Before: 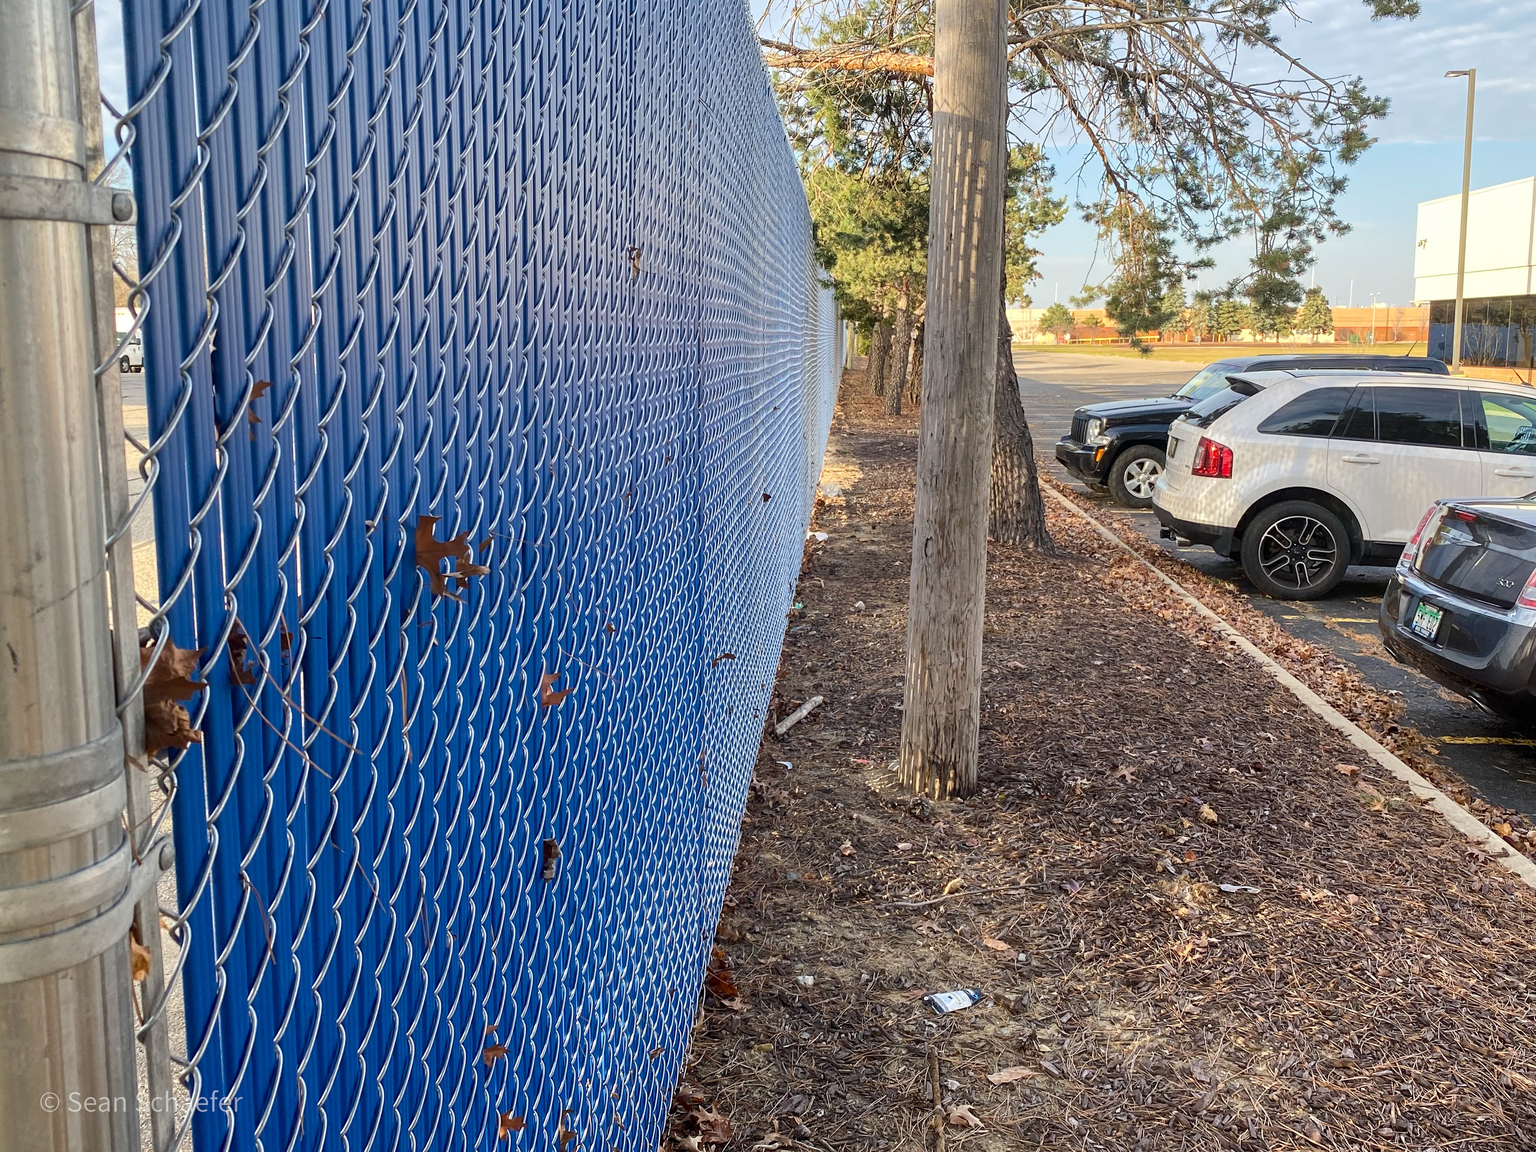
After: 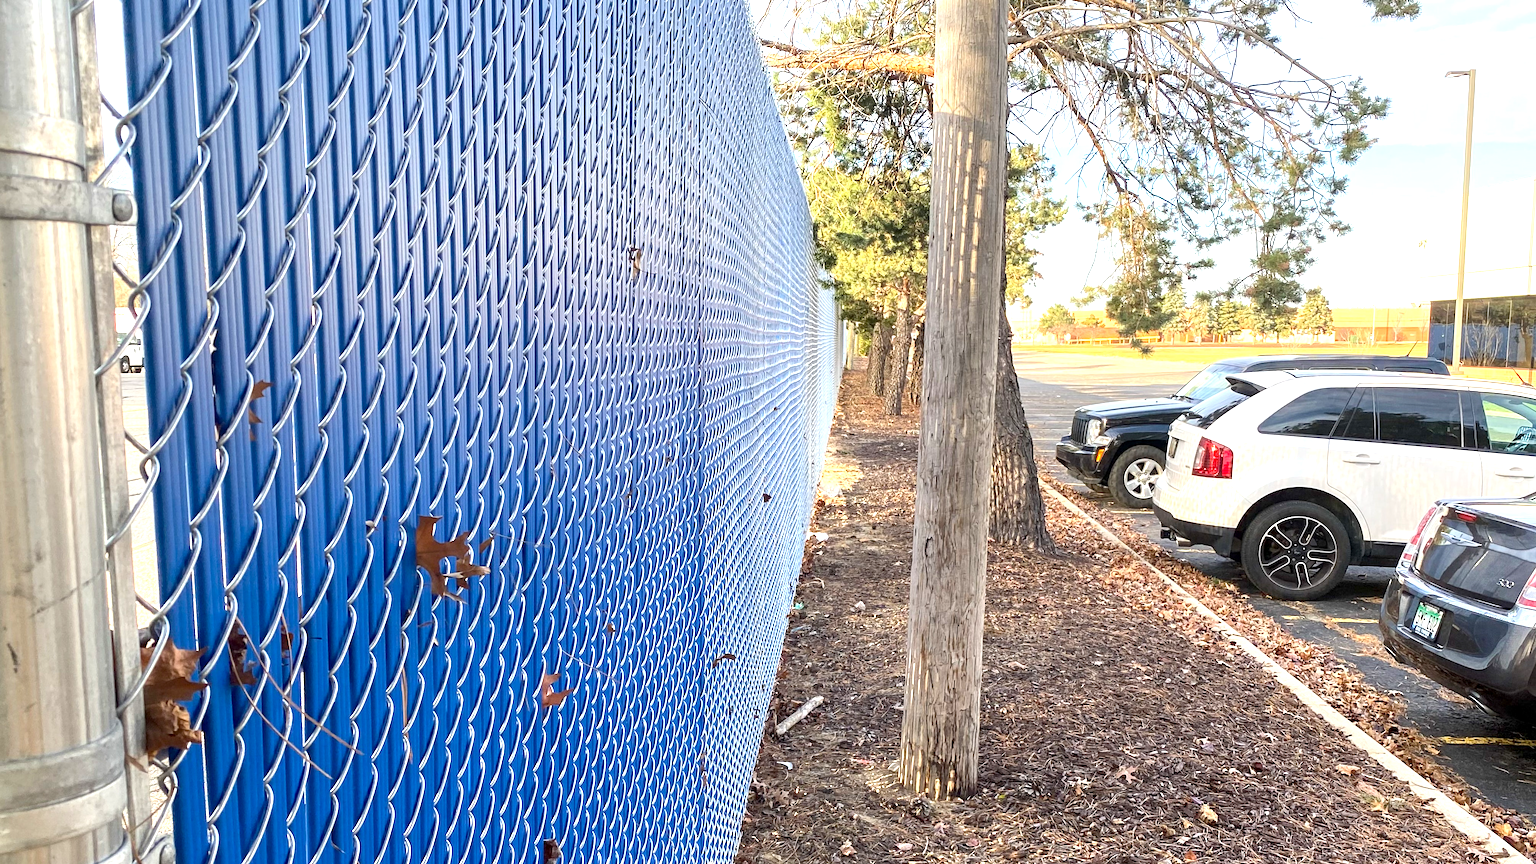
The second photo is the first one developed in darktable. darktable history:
crop: bottom 24.983%
exposure: black level correction 0.001, exposure 0.954 EV, compensate exposure bias true, compensate highlight preservation false
